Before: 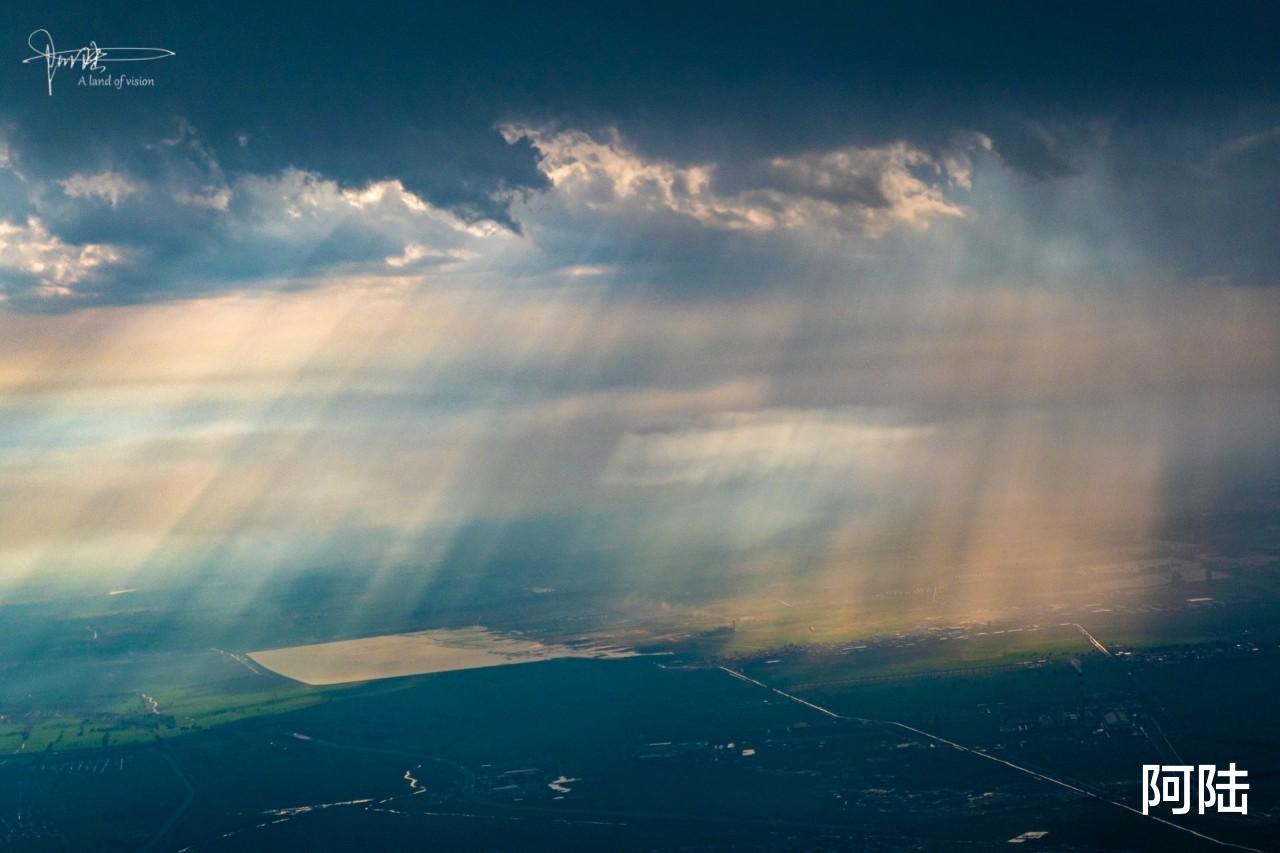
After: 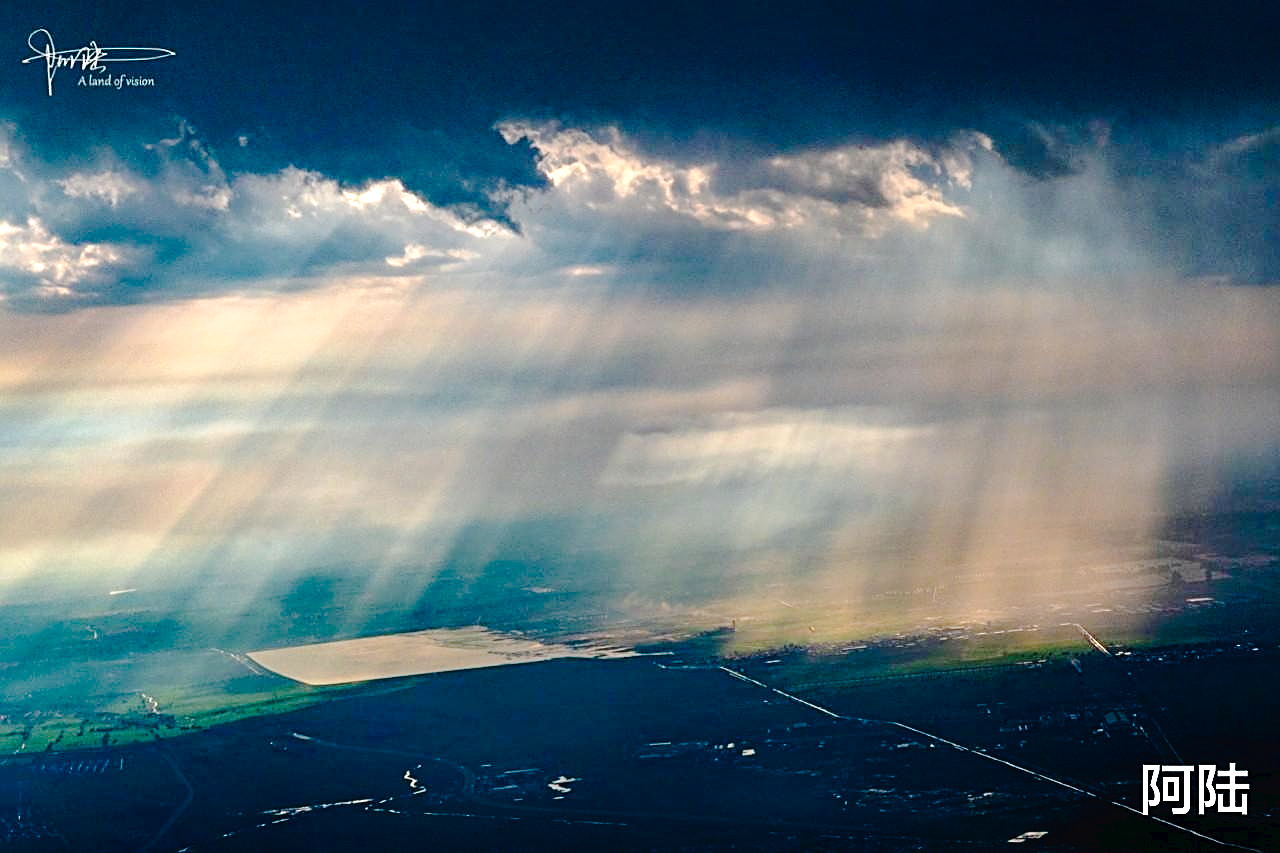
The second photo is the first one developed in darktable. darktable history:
sharpen: on, module defaults
tone curve: curves: ch0 [(0, 0) (0.003, 0.026) (0.011, 0.025) (0.025, 0.022) (0.044, 0.022) (0.069, 0.028) (0.1, 0.041) (0.136, 0.062) (0.177, 0.103) (0.224, 0.167) (0.277, 0.242) (0.335, 0.343) (0.399, 0.452) (0.468, 0.539) (0.543, 0.614) (0.623, 0.683) (0.709, 0.749) (0.801, 0.827) (0.898, 0.918) (1, 1)], preserve colors none
contrast equalizer: y [[0.6 ×6], [0.55 ×6], [0 ×6], [0 ×6], [0 ×6]]
